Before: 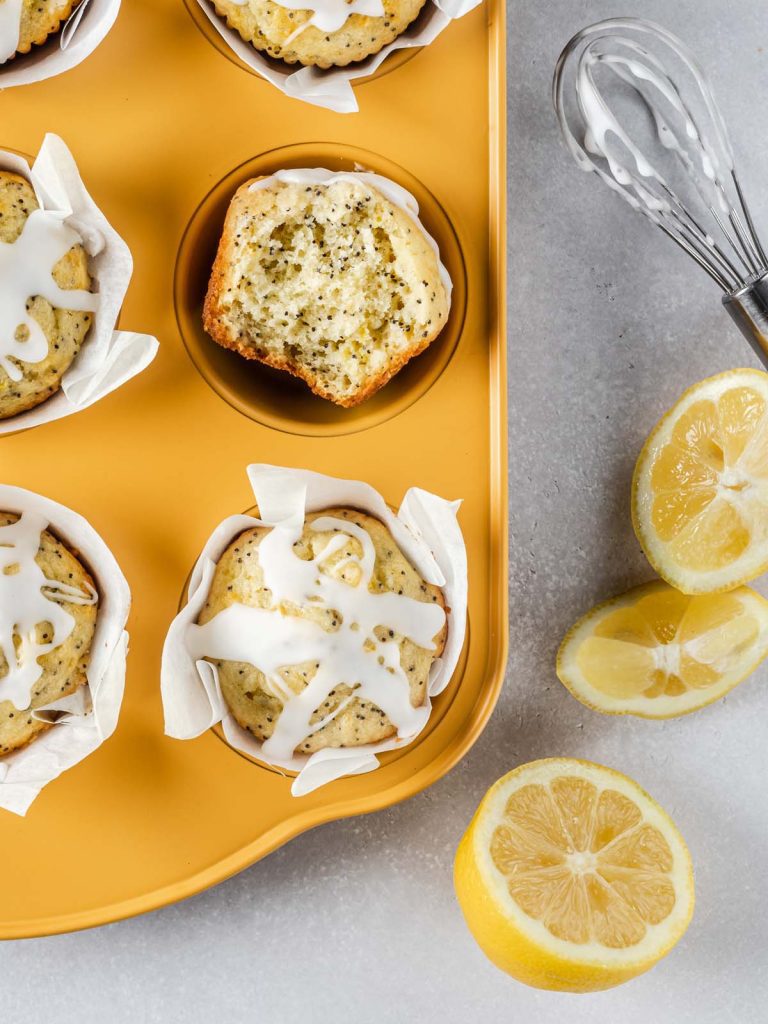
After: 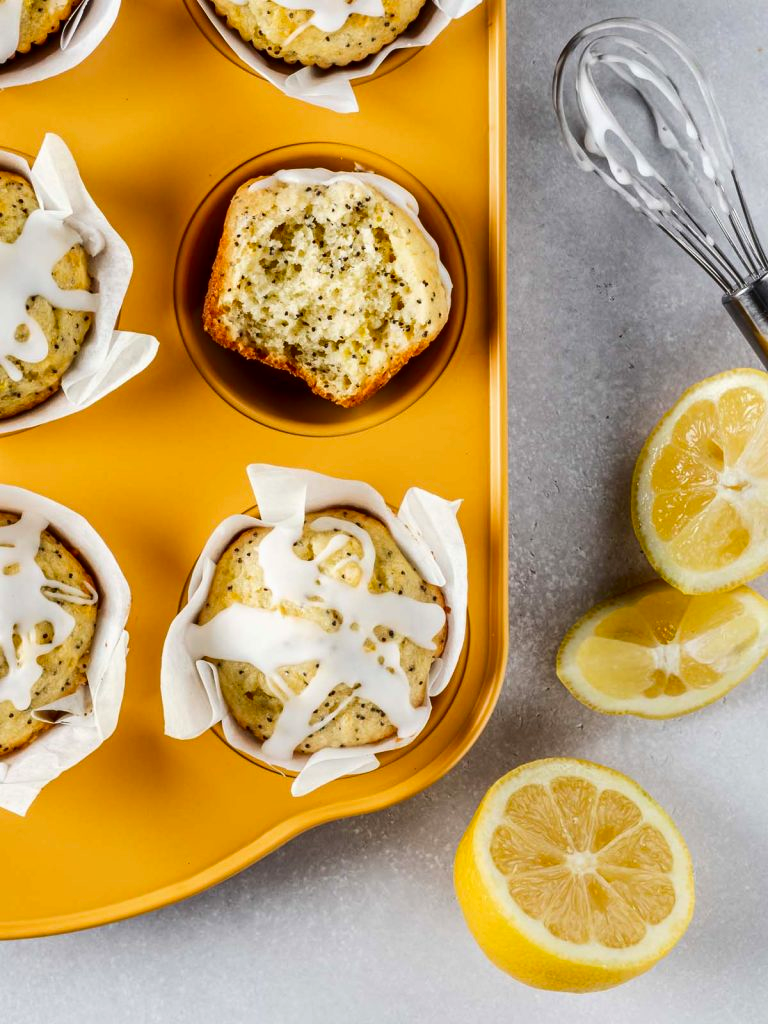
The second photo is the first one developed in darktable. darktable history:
contrast brightness saturation: contrast 0.117, brightness -0.118, saturation 0.197
